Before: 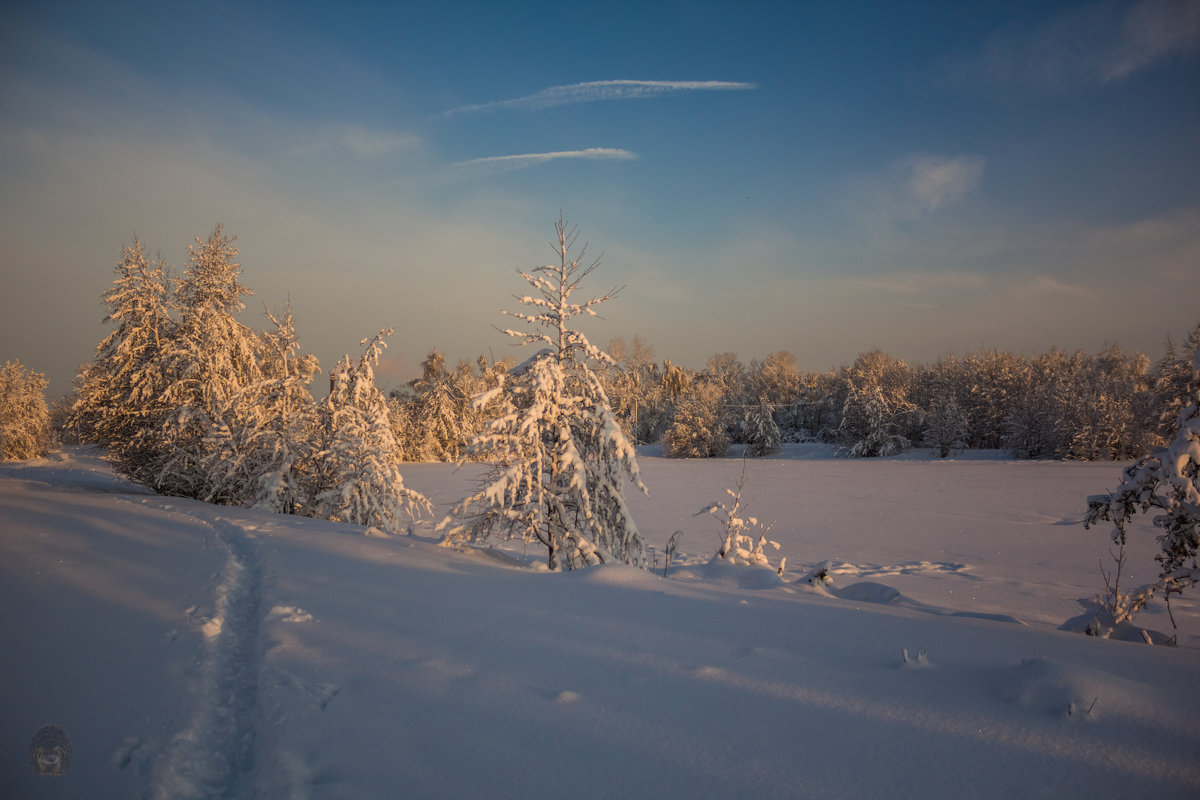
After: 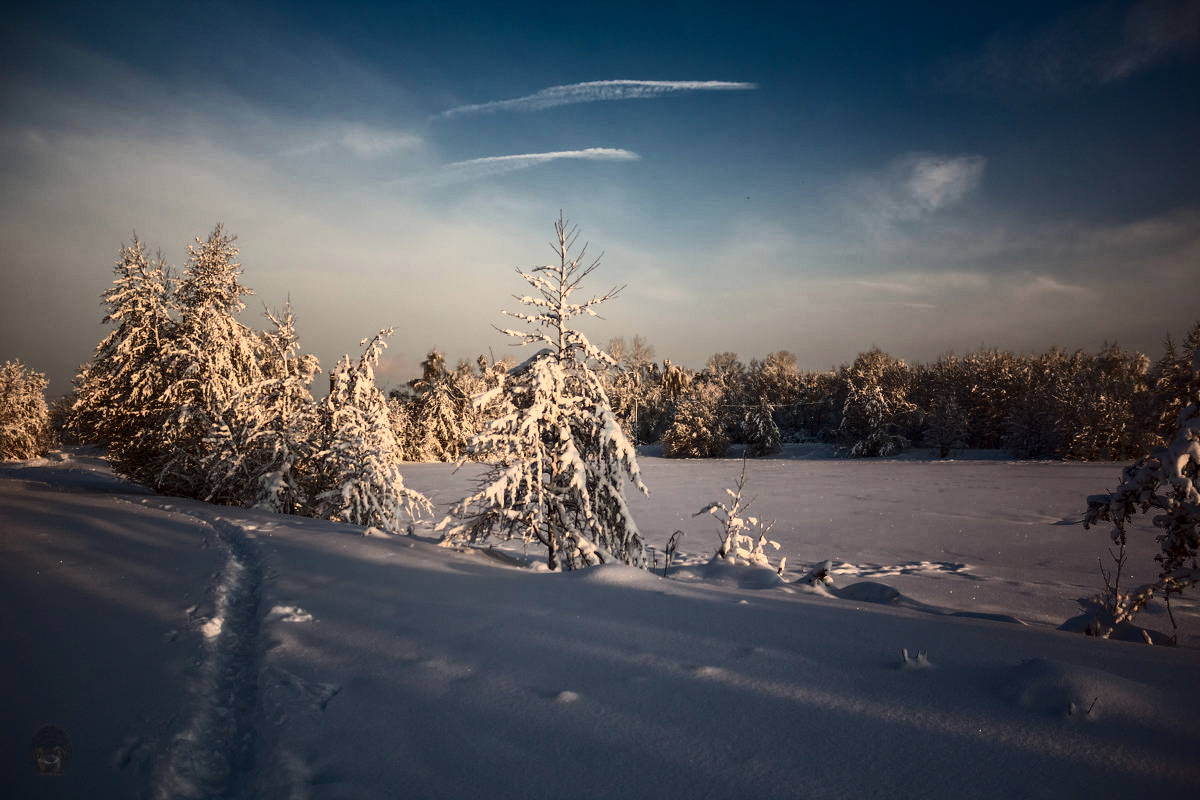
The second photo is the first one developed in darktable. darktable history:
contrast brightness saturation: contrast 0.491, saturation -0.095
local contrast: mode bilateral grid, contrast 9, coarseness 26, detail 111%, midtone range 0.2
